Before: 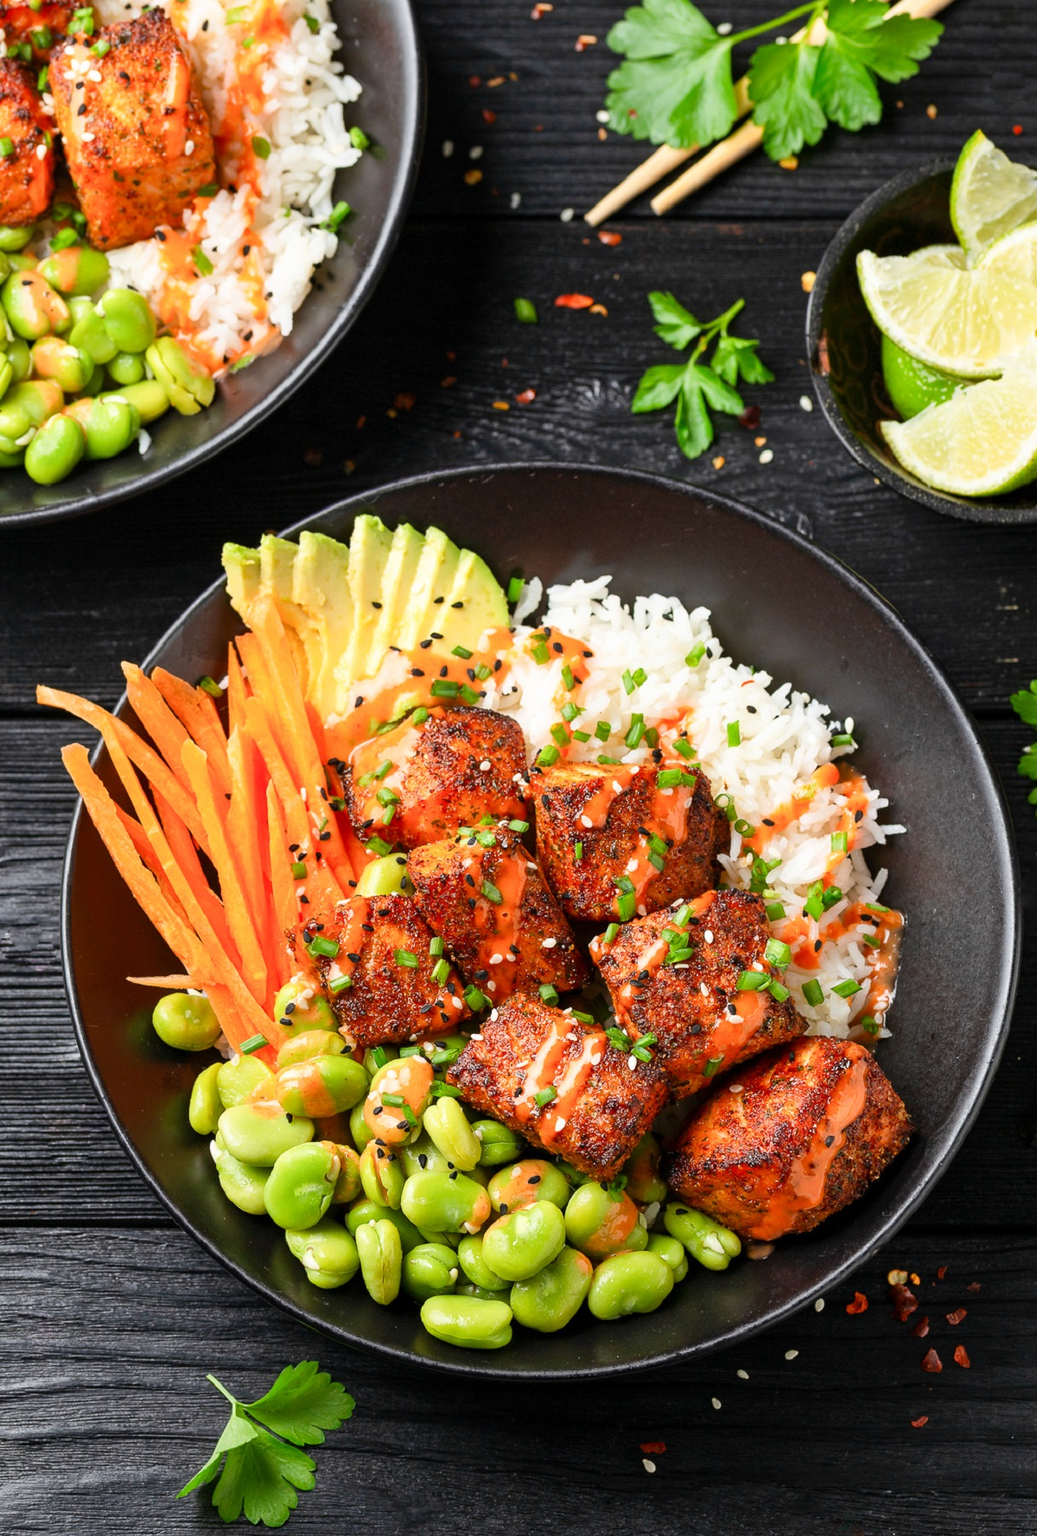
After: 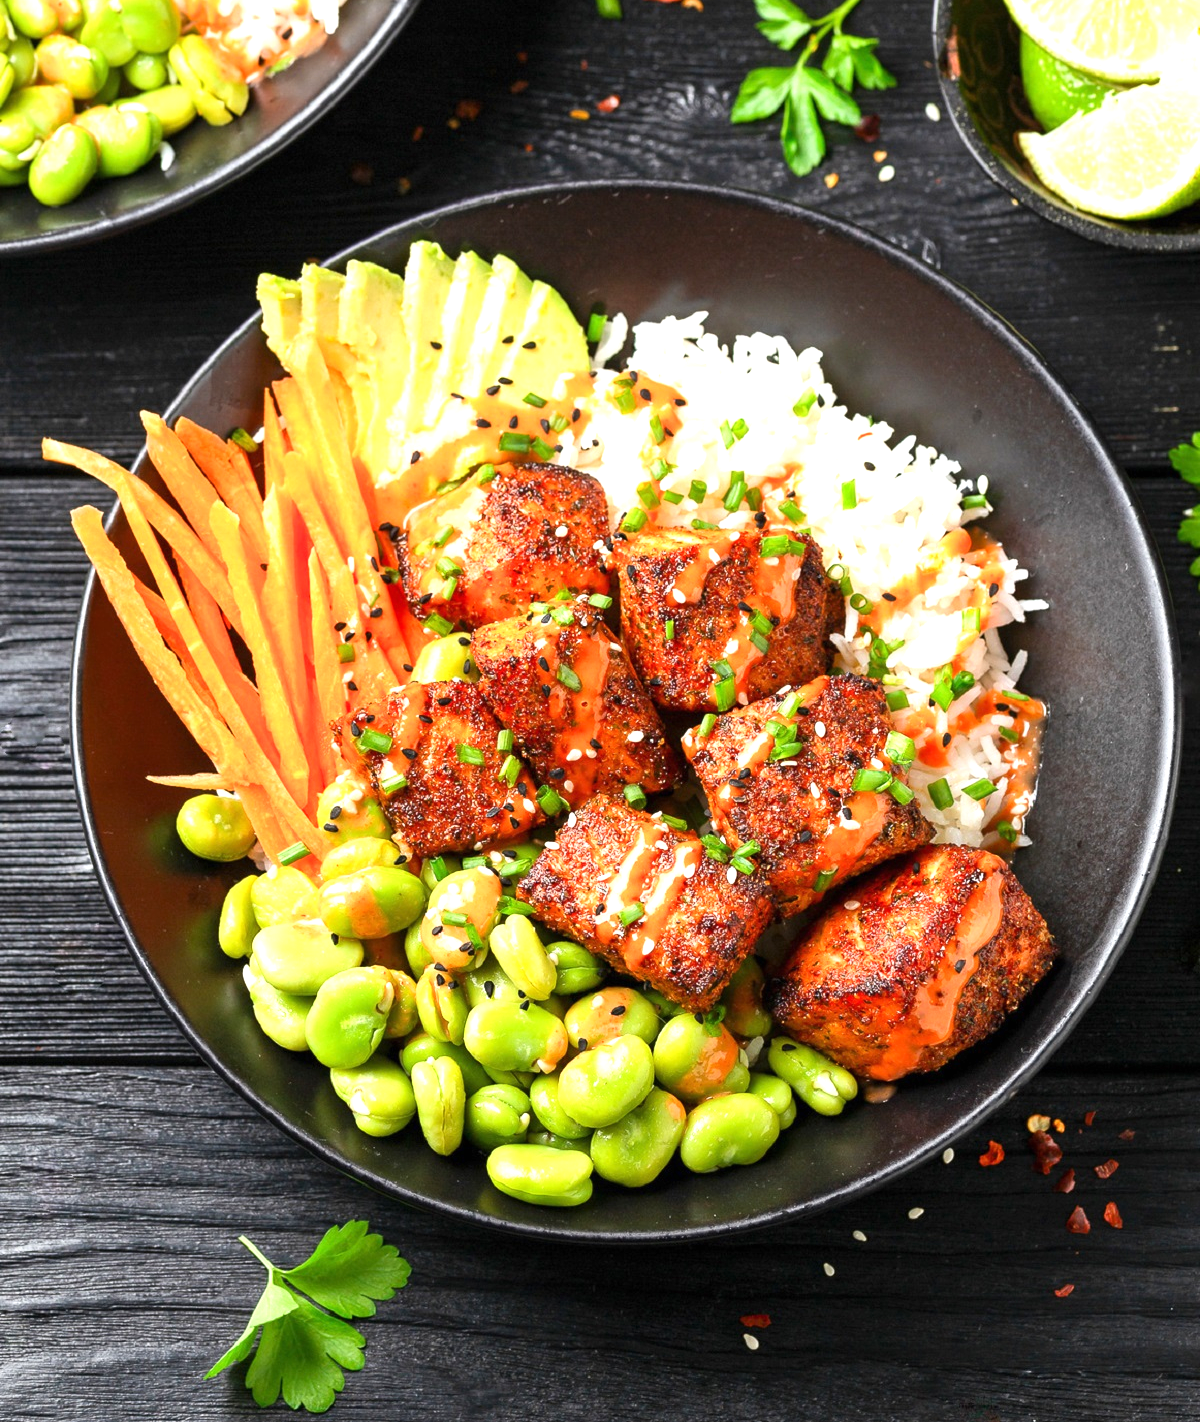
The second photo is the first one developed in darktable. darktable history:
exposure: black level correction 0, exposure 0.7 EV, compensate exposure bias true, compensate highlight preservation false
crop and rotate: top 19.998%
